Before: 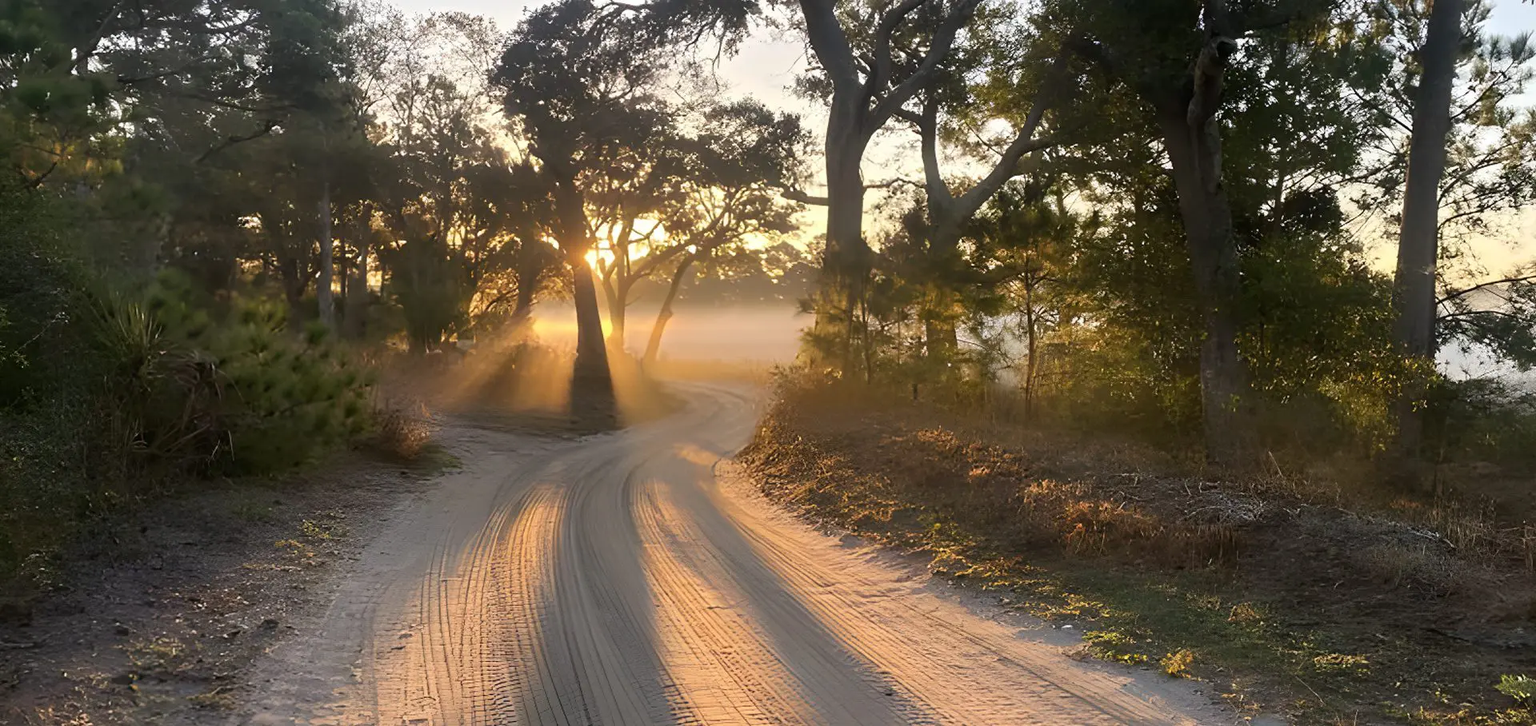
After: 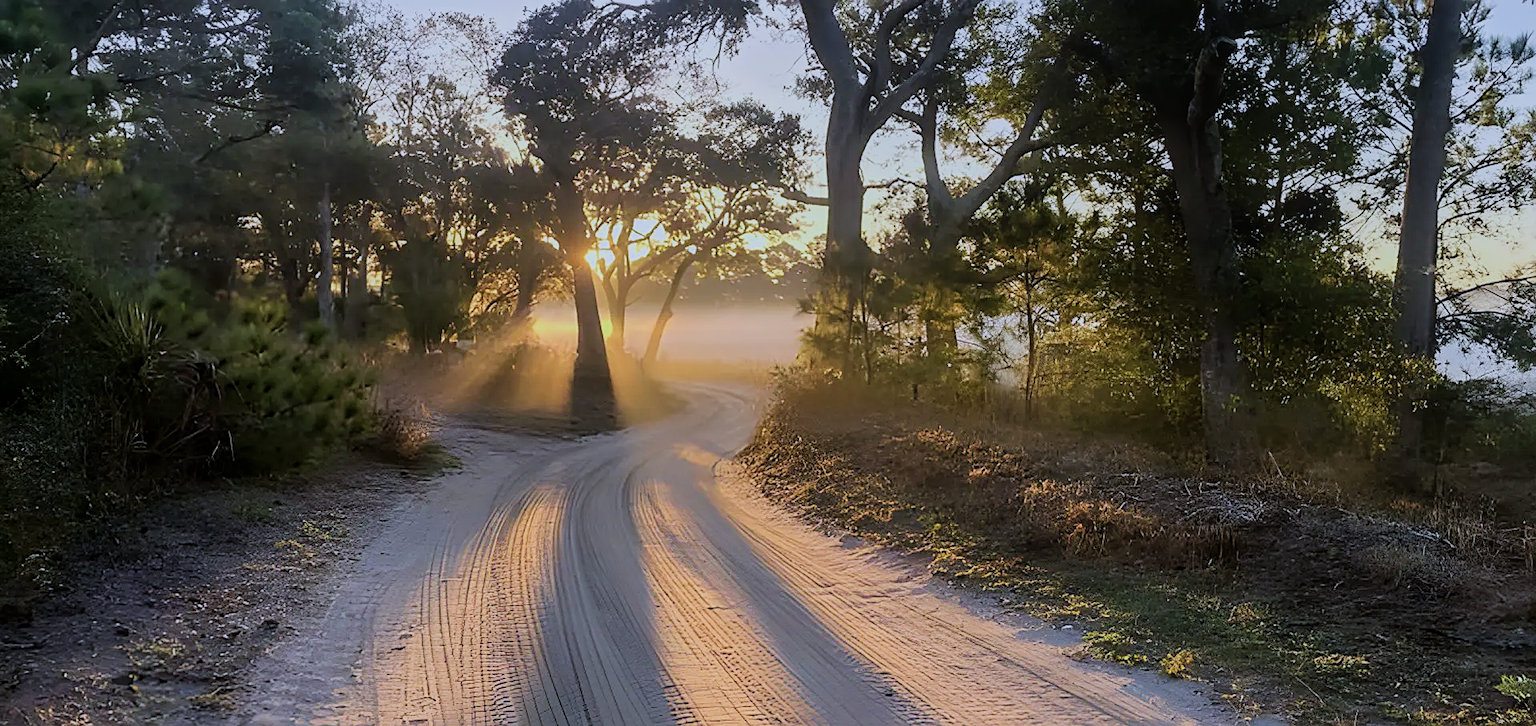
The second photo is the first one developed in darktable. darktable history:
sharpen: on, module defaults
local contrast: detail 110%
velvia: on, module defaults
white balance: red 0.948, green 1.02, blue 1.176
filmic rgb: black relative exposure -7.65 EV, white relative exposure 4.56 EV, hardness 3.61, contrast 1.05
